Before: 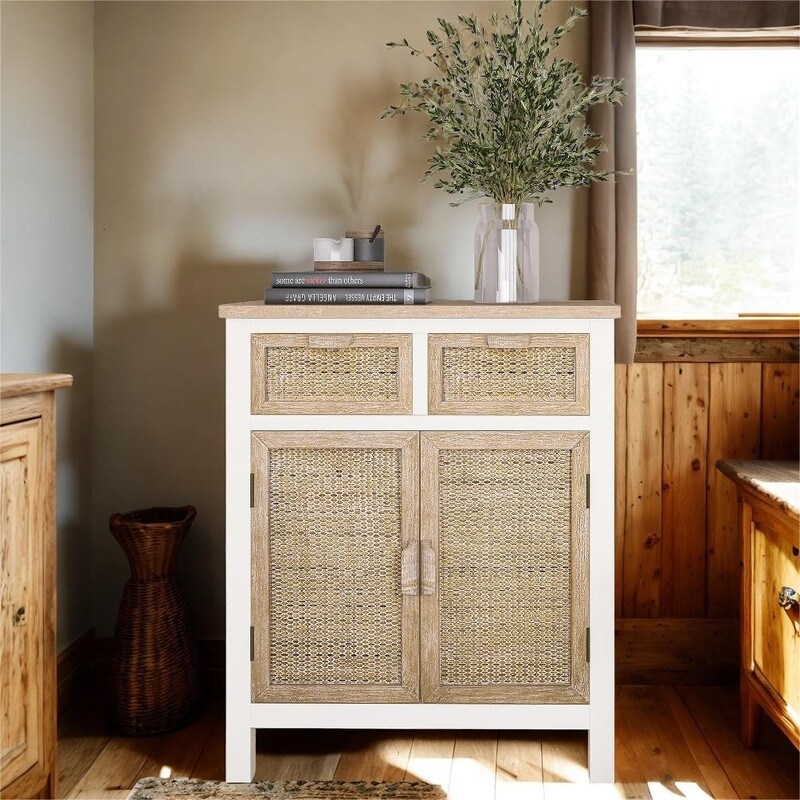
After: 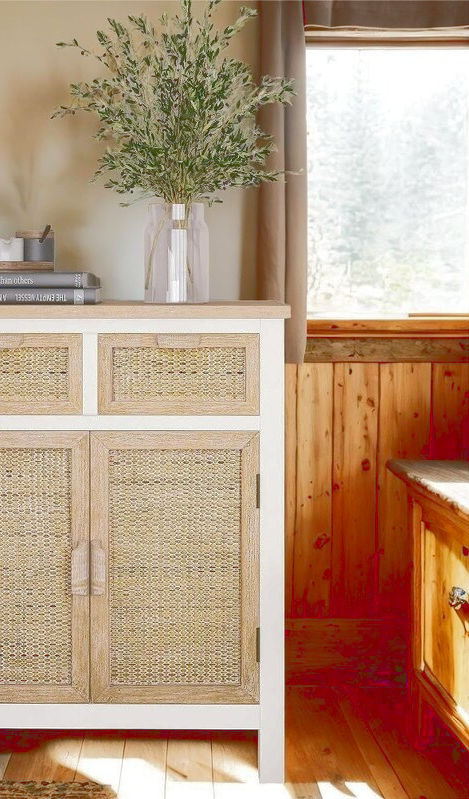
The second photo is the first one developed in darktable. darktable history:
crop: left 41.29%
tone curve: curves: ch0 [(0, 0) (0.003, 0.217) (0.011, 0.217) (0.025, 0.229) (0.044, 0.243) (0.069, 0.253) (0.1, 0.265) (0.136, 0.281) (0.177, 0.305) (0.224, 0.331) (0.277, 0.369) (0.335, 0.415) (0.399, 0.472) (0.468, 0.543) (0.543, 0.609) (0.623, 0.676) (0.709, 0.734) (0.801, 0.798) (0.898, 0.849) (1, 1)], color space Lab, linked channels, preserve colors none
